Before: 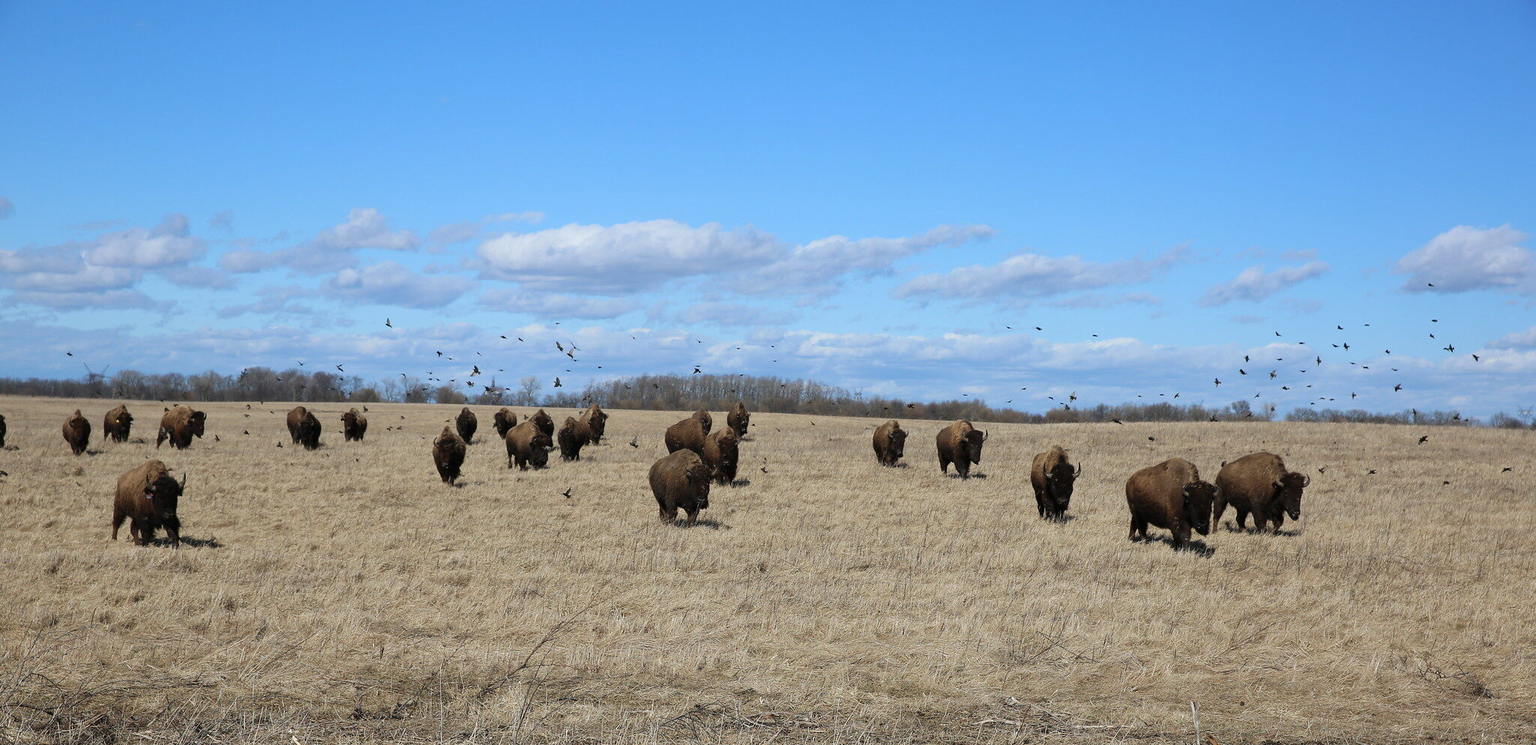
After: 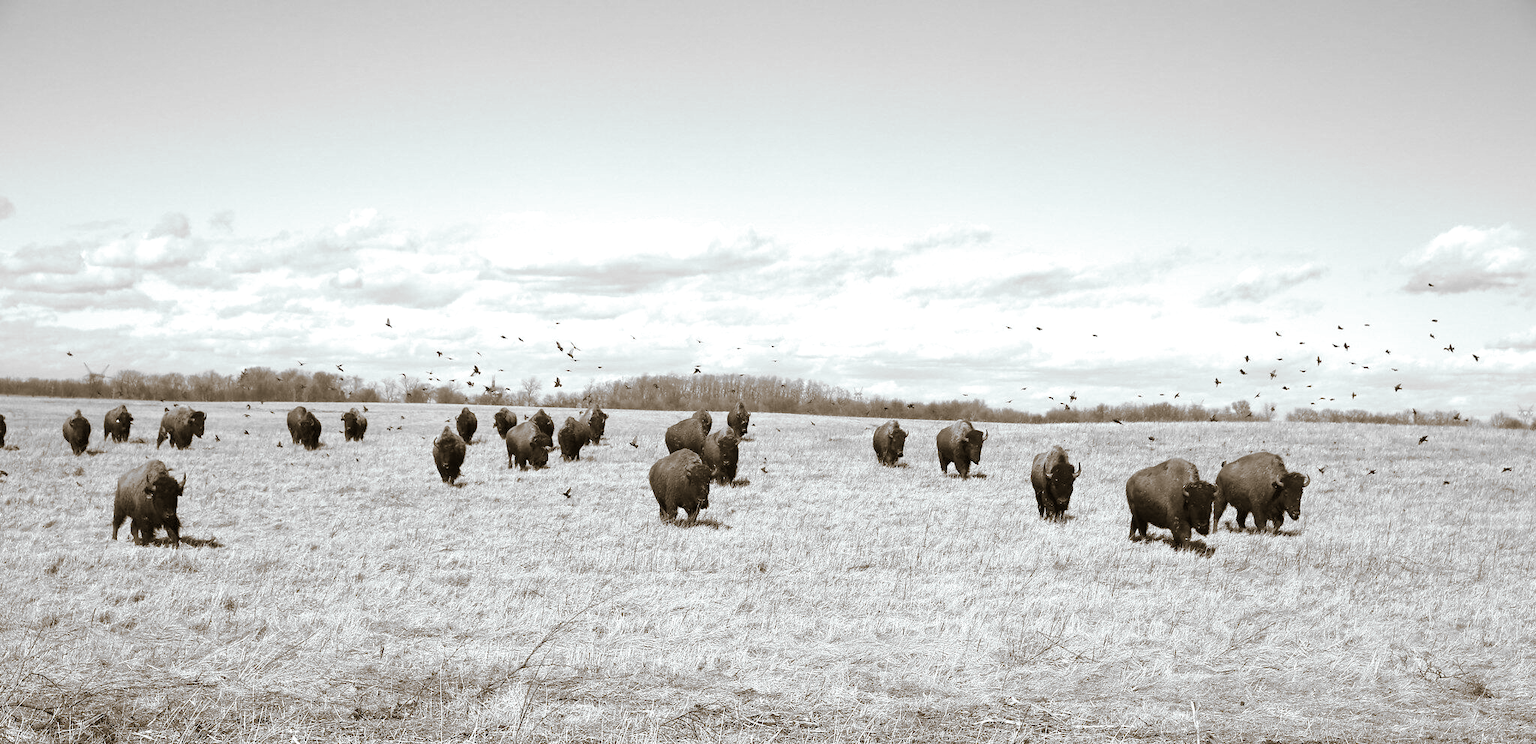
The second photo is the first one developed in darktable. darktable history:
exposure: exposure 1 EV, compensate highlight preservation false
monochrome: on, module defaults
split-toning: shadows › hue 37.98°, highlights › hue 185.58°, balance -55.261
